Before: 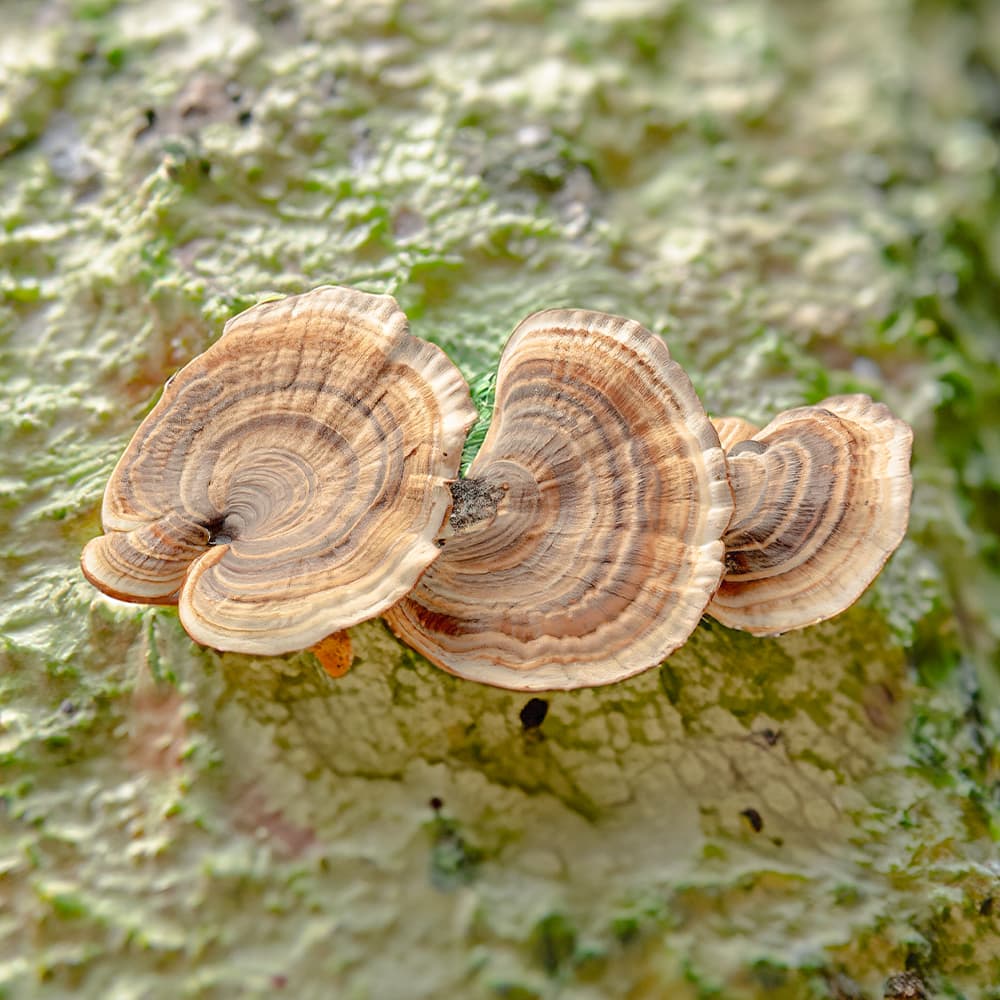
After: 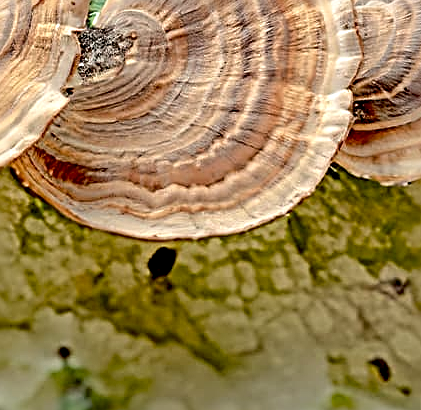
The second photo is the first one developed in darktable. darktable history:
crop: left 37.221%, top 45.169%, right 20.63%, bottom 13.777%
exposure: black level correction 0.009, exposure 0.119 EV, compensate highlight preservation false
sharpen: radius 3.69, amount 0.928
